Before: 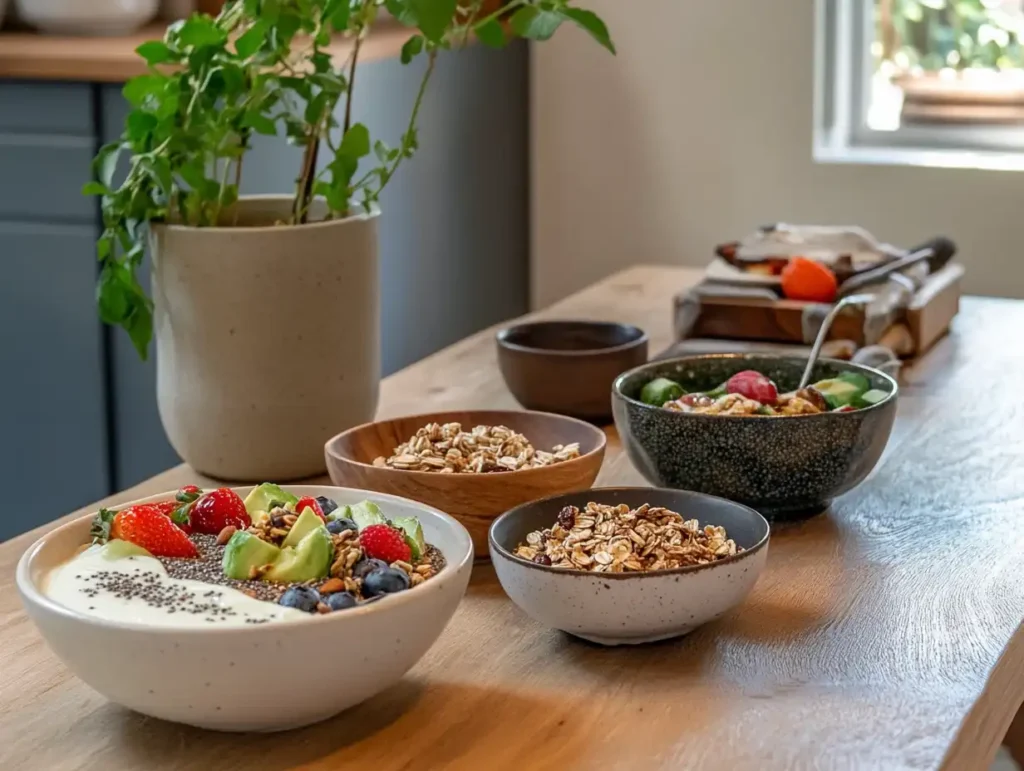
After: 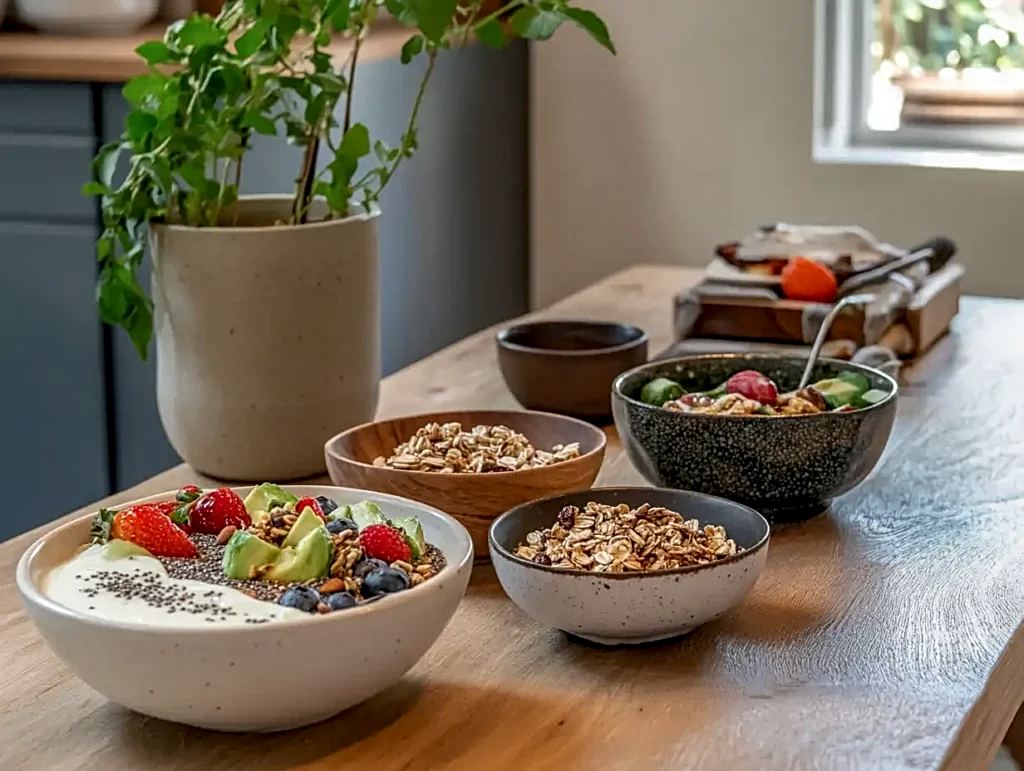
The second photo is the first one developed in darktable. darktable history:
color zones: curves: ch0 [(0, 0.5) (0.143, 0.5) (0.286, 0.5) (0.429, 0.495) (0.571, 0.437) (0.714, 0.44) (0.857, 0.496) (1, 0.5)]
sharpen: on, module defaults
local contrast: detail 130%
exposure: exposure -0.172 EV, compensate highlight preservation false
